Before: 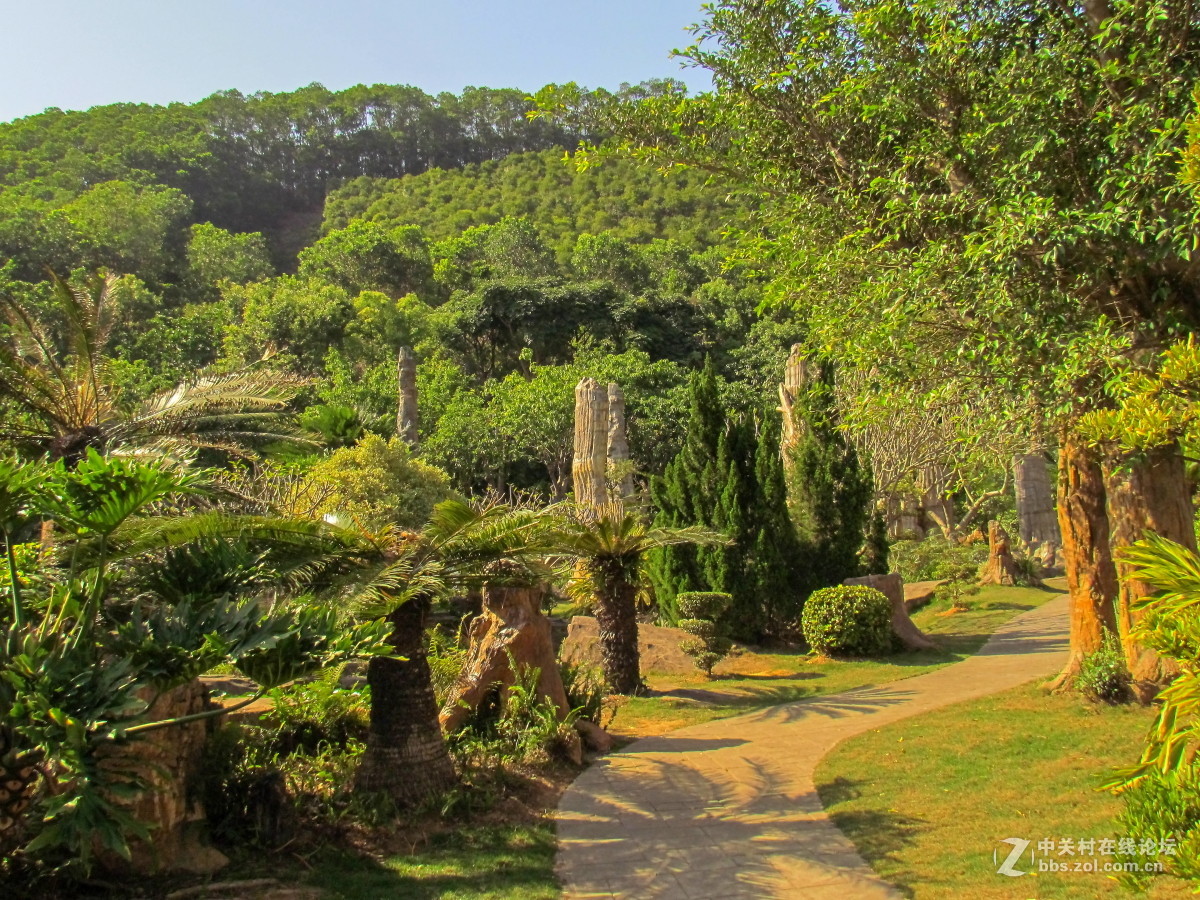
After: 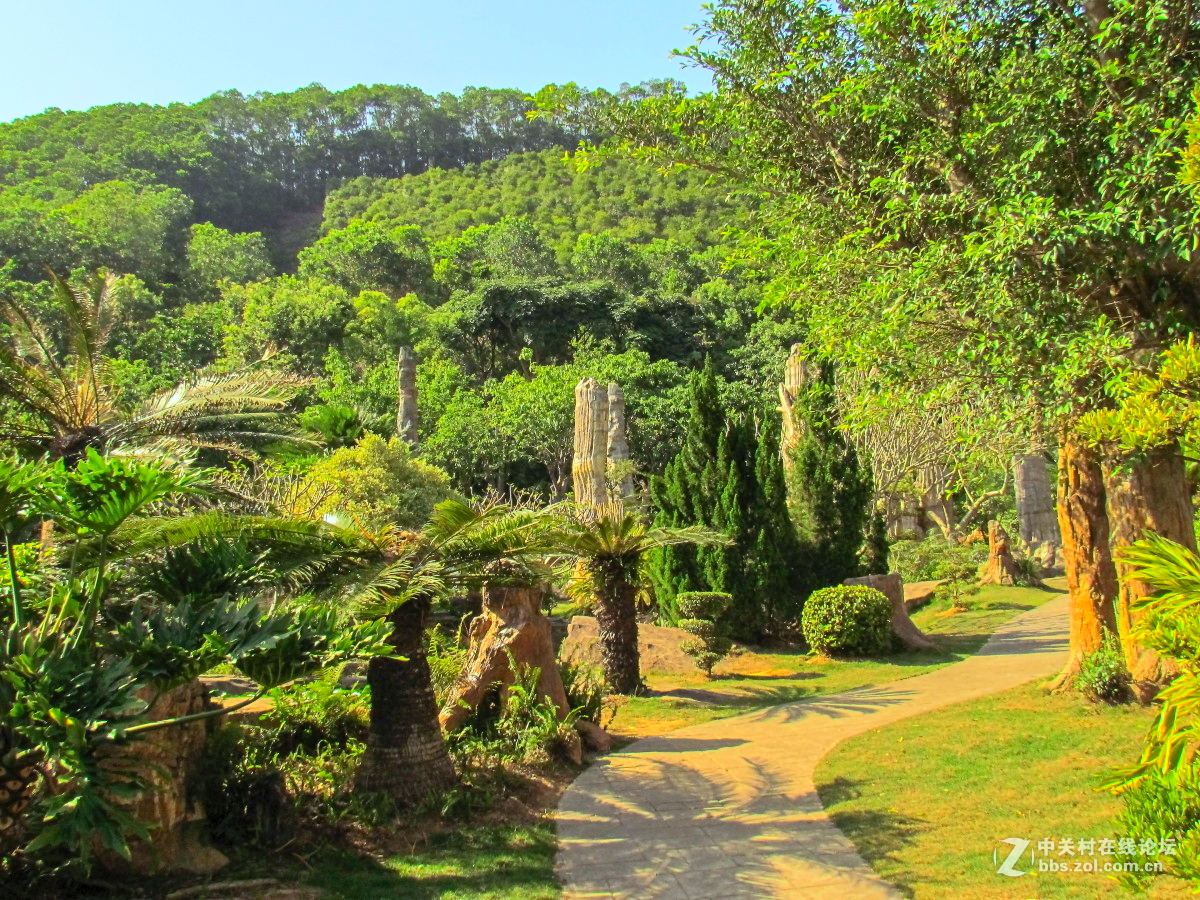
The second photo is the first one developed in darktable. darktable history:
contrast brightness saturation: contrast 0.204, brightness 0.161, saturation 0.224
color calibration: illuminant Planckian (black body), adaptation linear Bradford (ICC v4), x 0.365, y 0.367, temperature 4415.05 K
